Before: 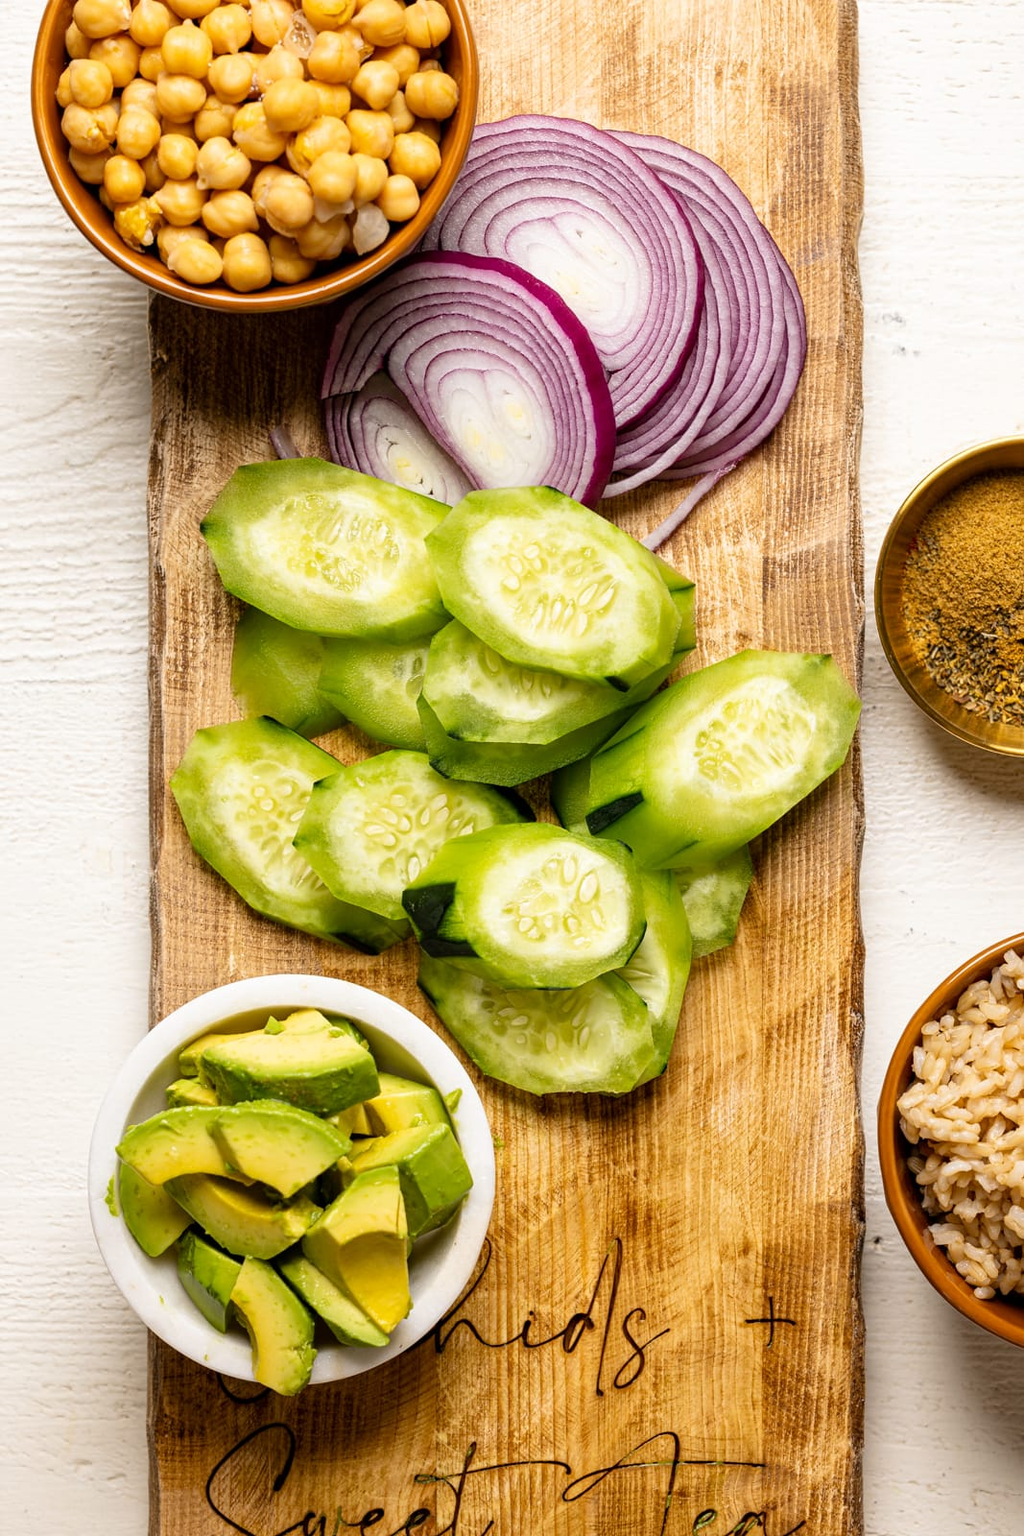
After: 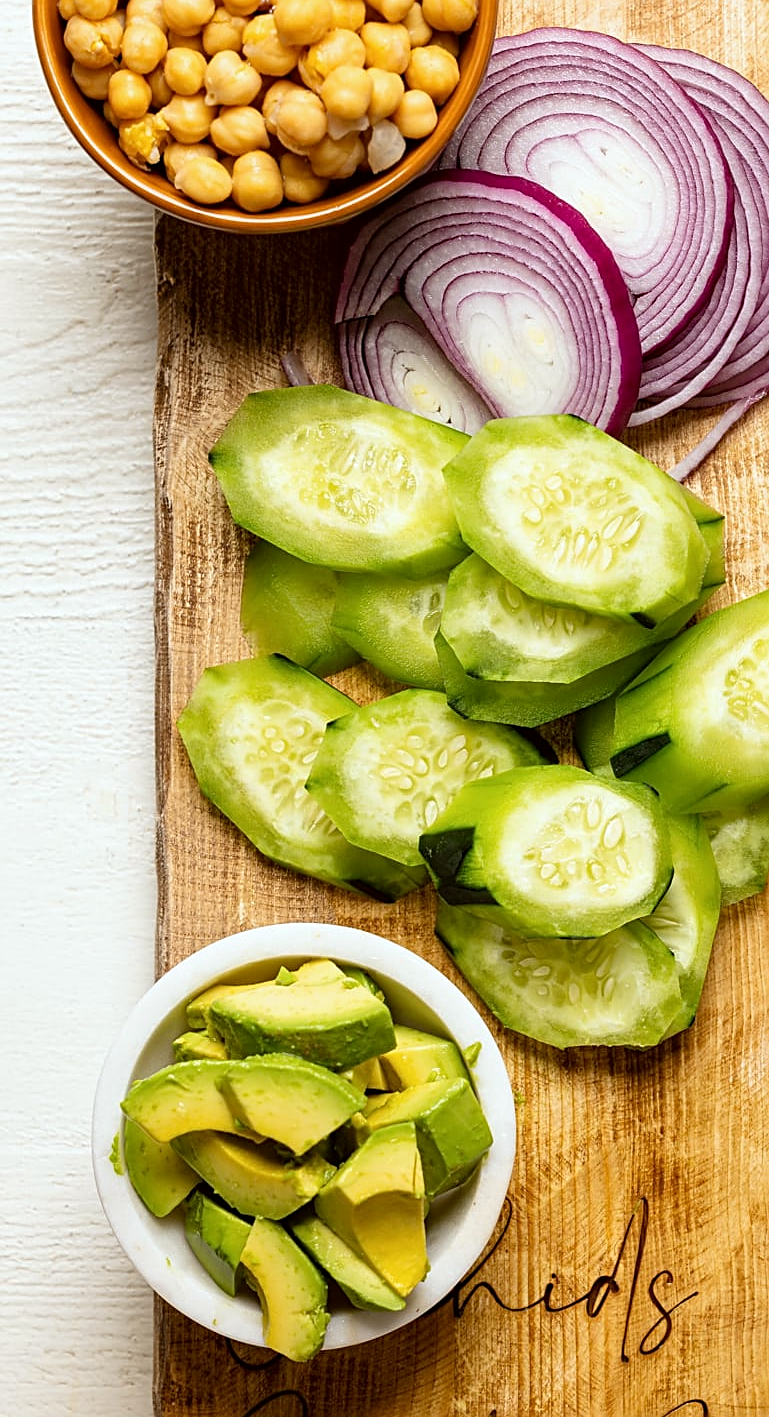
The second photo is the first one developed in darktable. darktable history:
crop: top 5.804%, right 27.877%, bottom 5.614%
sharpen: on, module defaults
color correction: highlights a* -2.9, highlights b* -2.53, shadows a* 2.01, shadows b* 2.83
